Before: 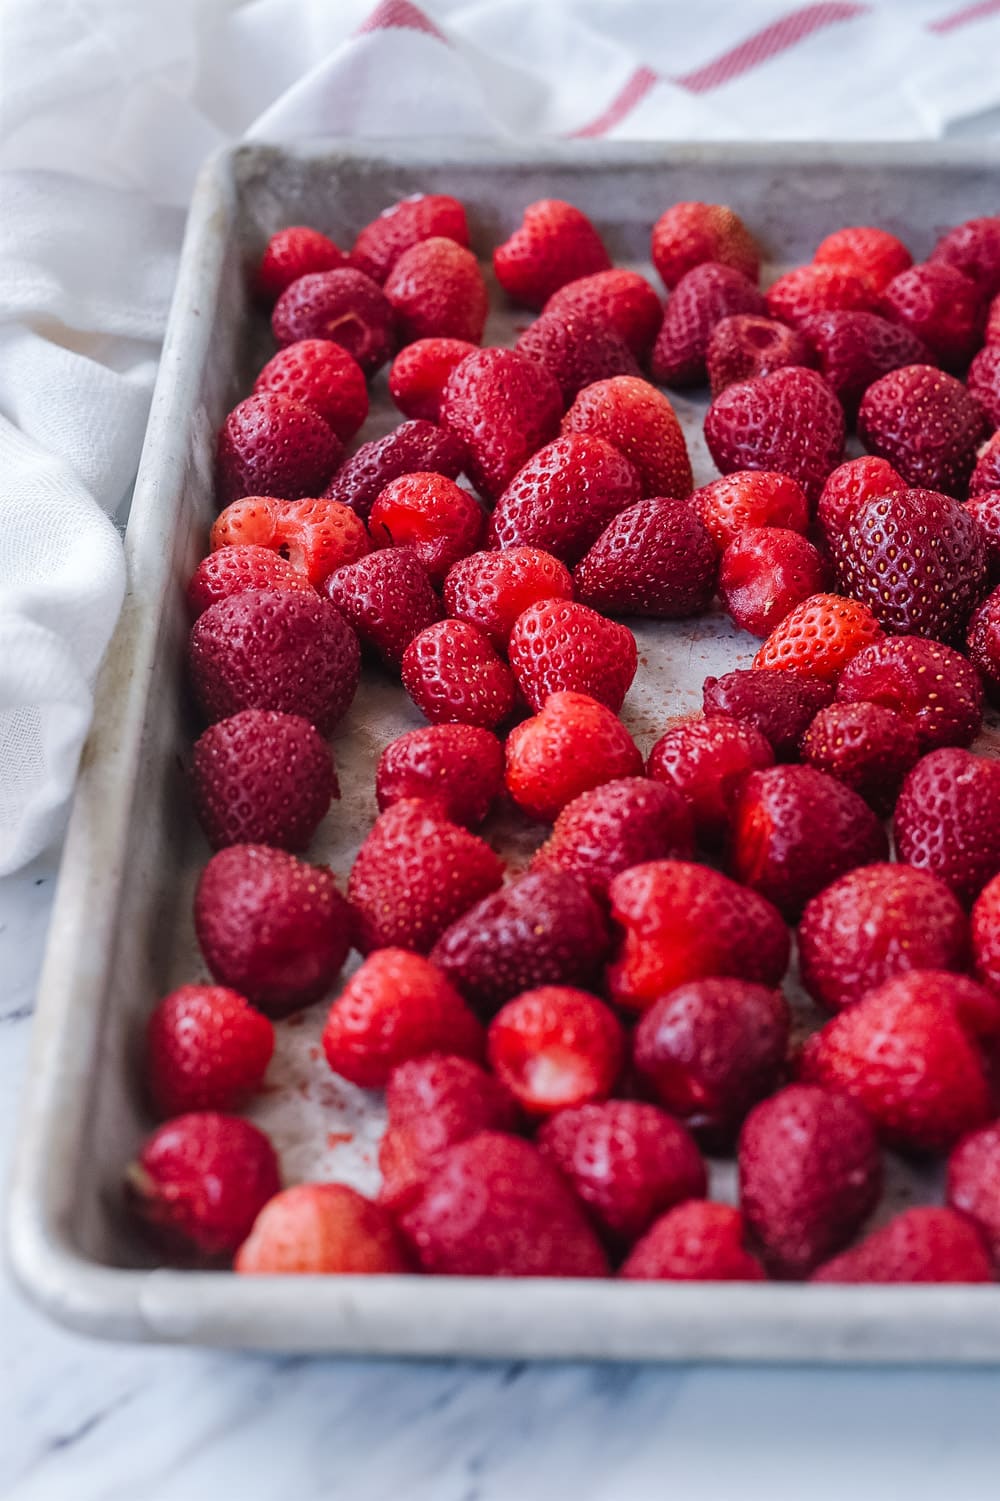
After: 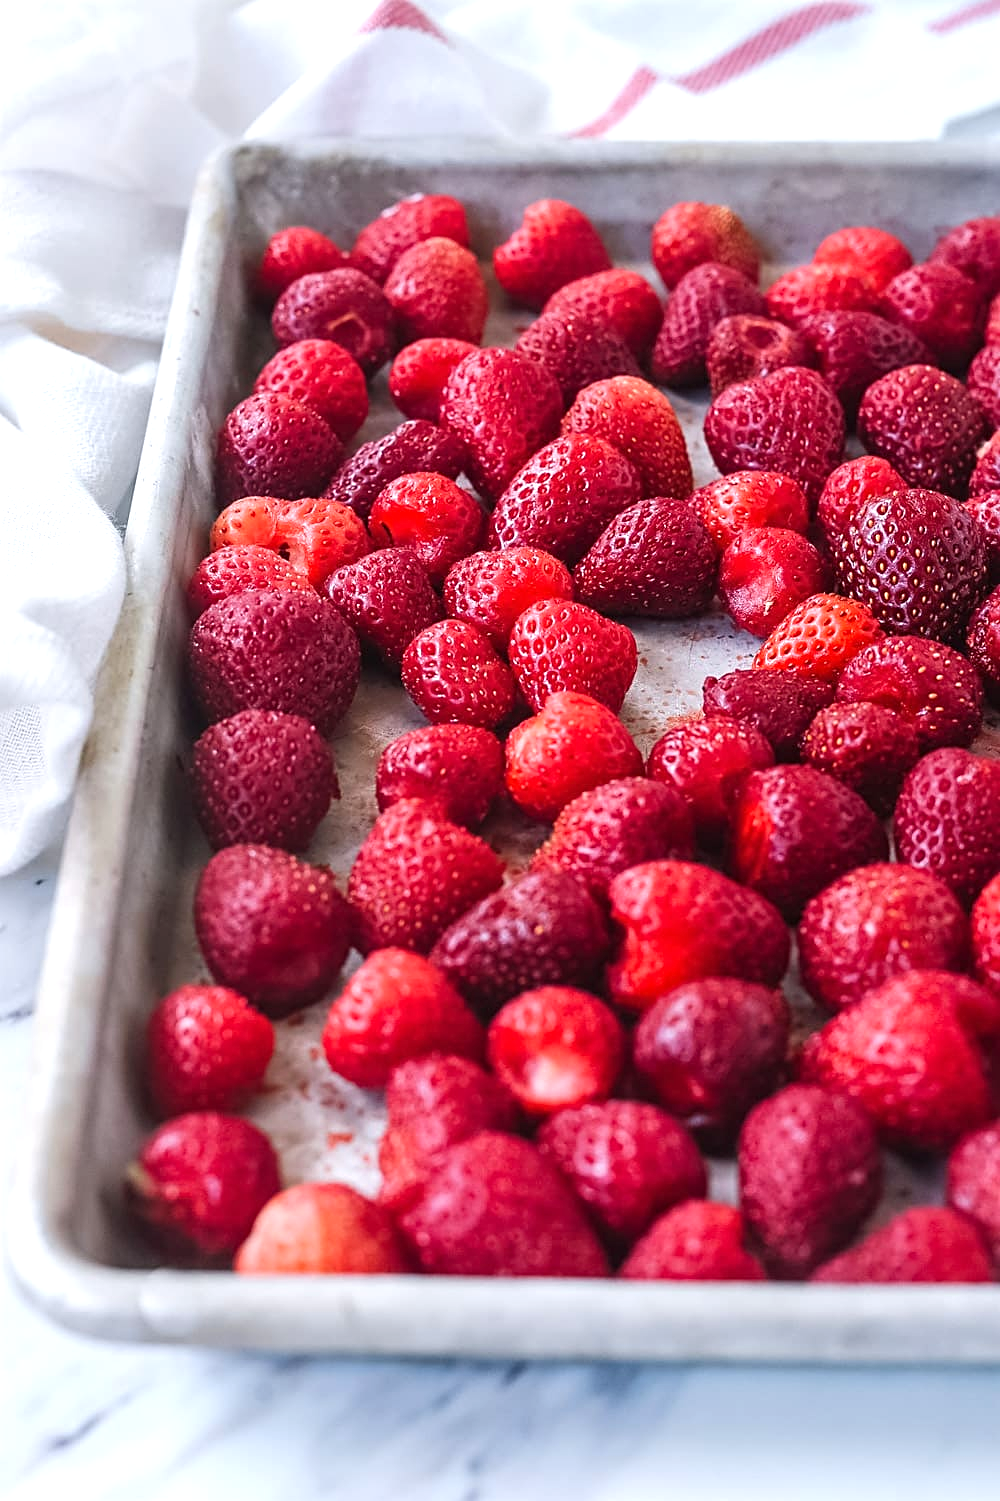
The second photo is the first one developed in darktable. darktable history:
exposure: exposure 0.514 EV, compensate exposure bias true, compensate highlight preservation false
sharpen: radius 2.521, amount 0.318
